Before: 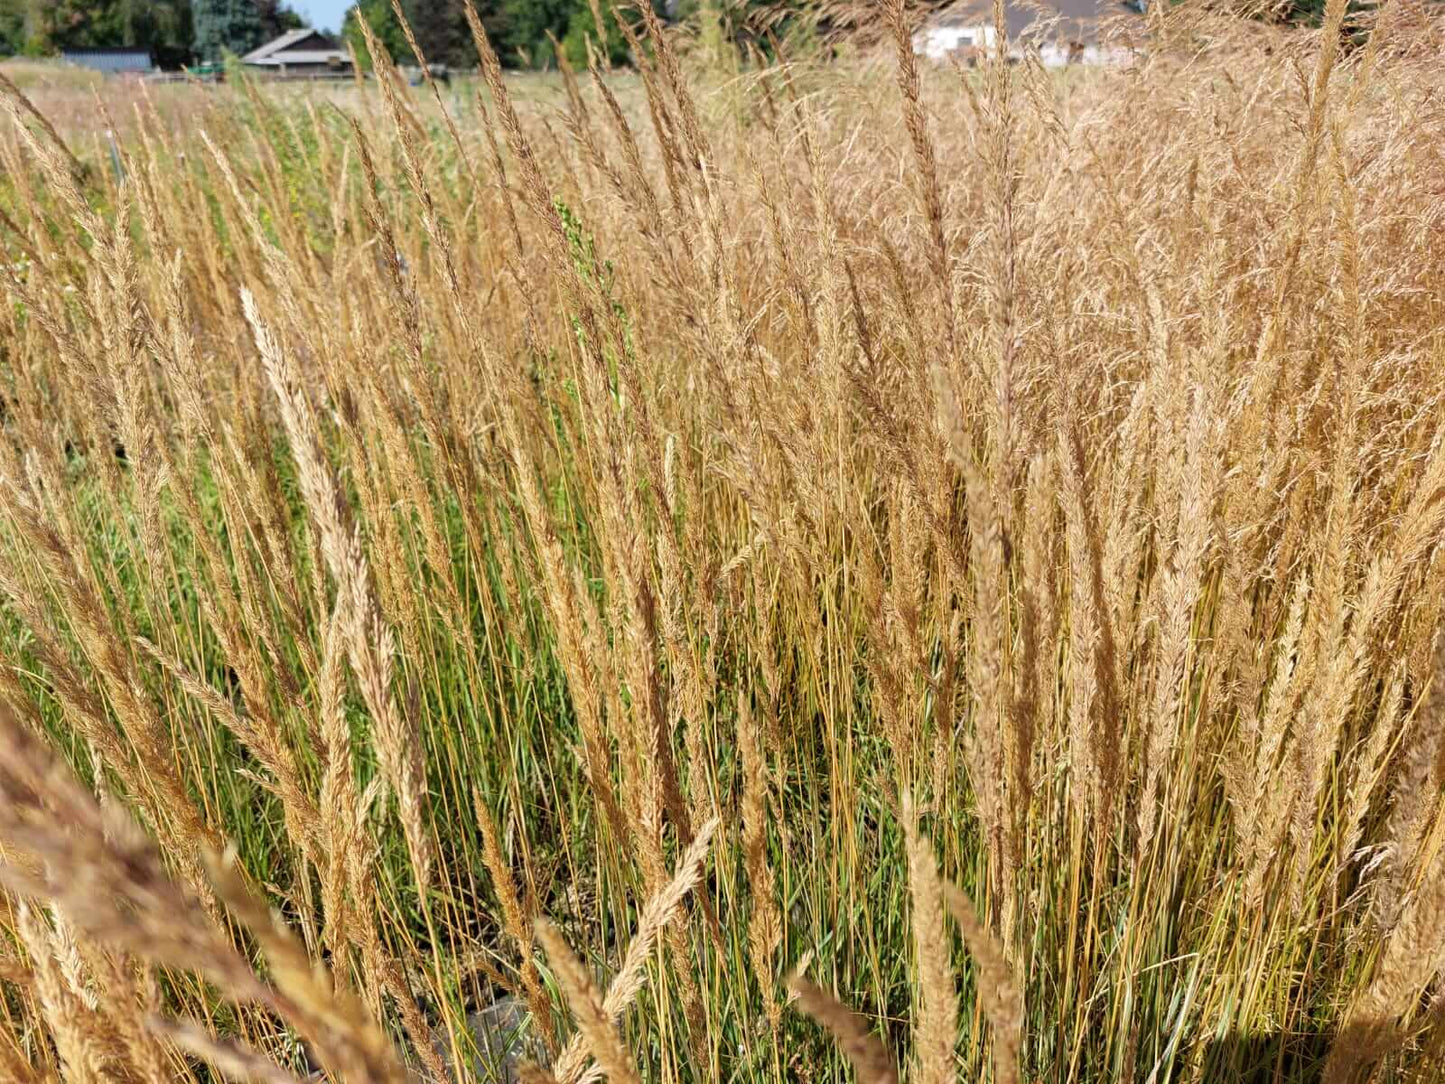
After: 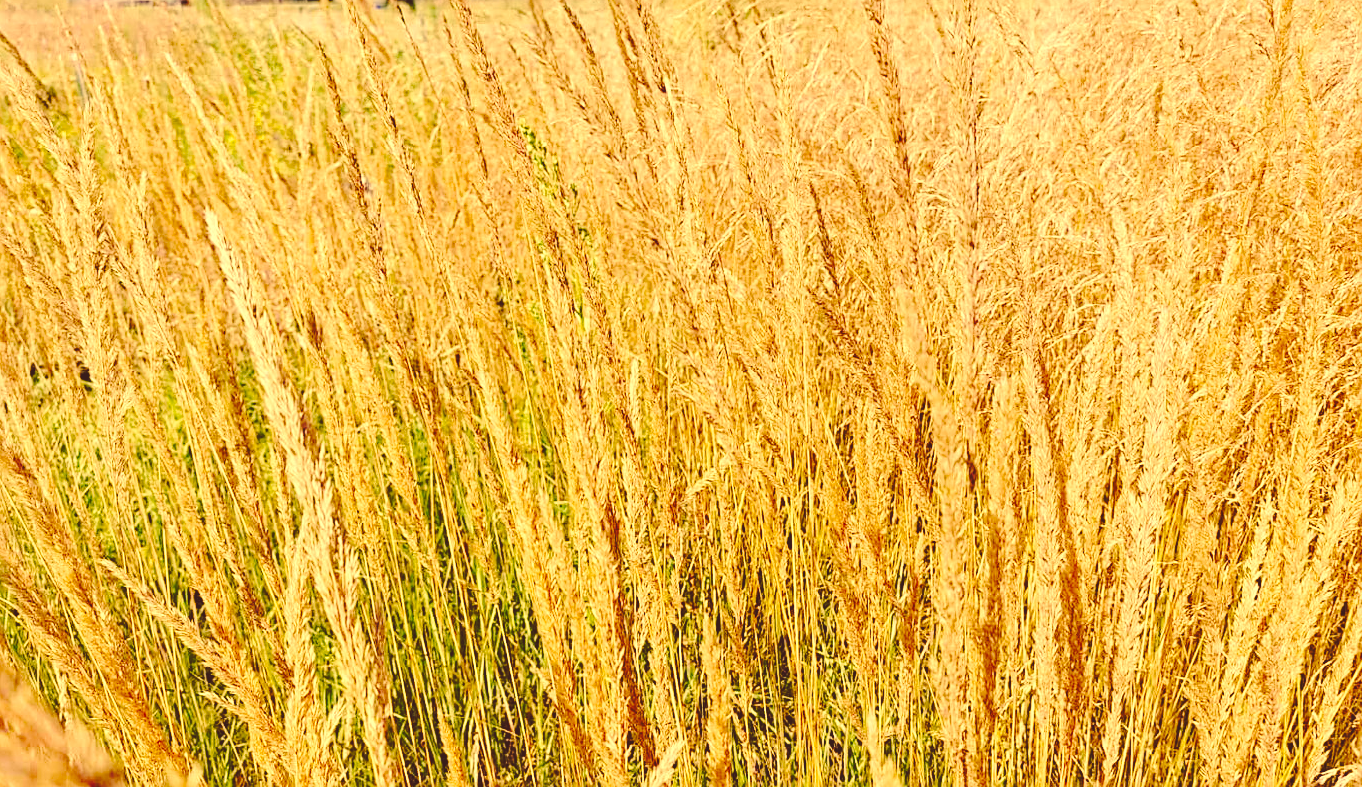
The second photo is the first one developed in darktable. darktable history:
crop: left 2.426%, top 7.139%, right 3.281%, bottom 20.186%
exposure: exposure 0.299 EV, compensate highlight preservation false
sharpen: on, module defaults
haze removal: compatibility mode true, adaptive false
base curve: curves: ch0 [(0, 0.024) (0.055, 0.065) (0.121, 0.166) (0.236, 0.319) (0.693, 0.726) (1, 1)], preserve colors none
tone curve: curves: ch0 [(0, 0) (0.003, 0.015) (0.011, 0.019) (0.025, 0.027) (0.044, 0.041) (0.069, 0.055) (0.1, 0.079) (0.136, 0.099) (0.177, 0.149) (0.224, 0.216) (0.277, 0.292) (0.335, 0.383) (0.399, 0.474) (0.468, 0.556) (0.543, 0.632) (0.623, 0.711) (0.709, 0.789) (0.801, 0.871) (0.898, 0.944) (1, 1)], preserve colors none
color correction: highlights a* 10.02, highlights b* 38.35, shadows a* 13.84, shadows b* 3.1
